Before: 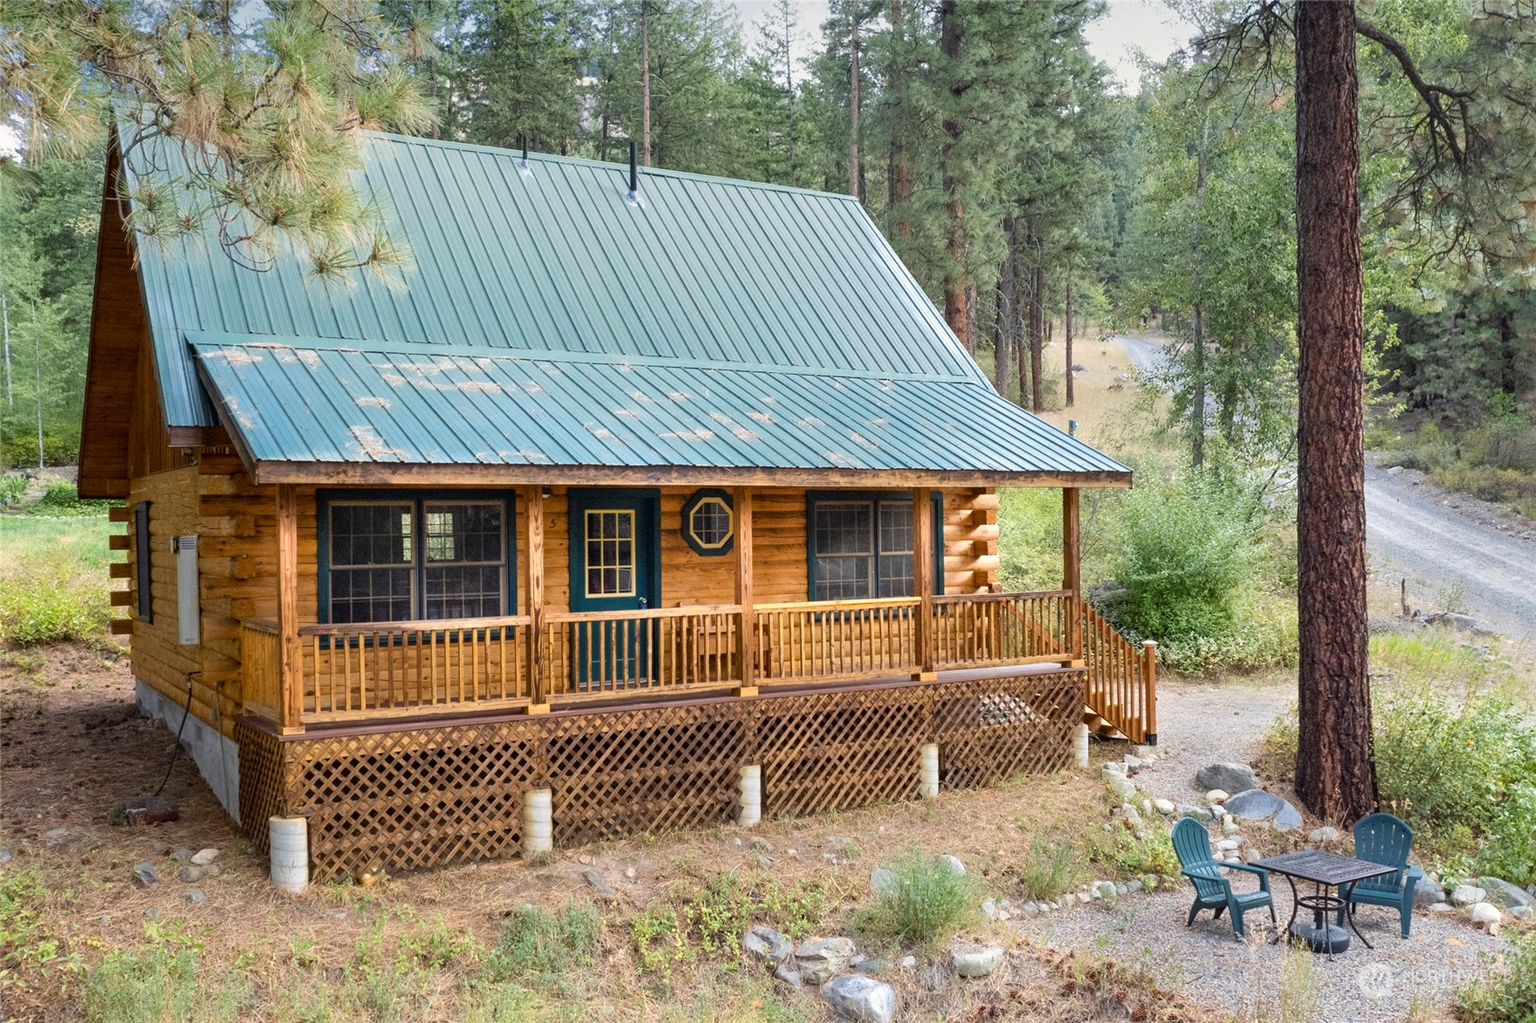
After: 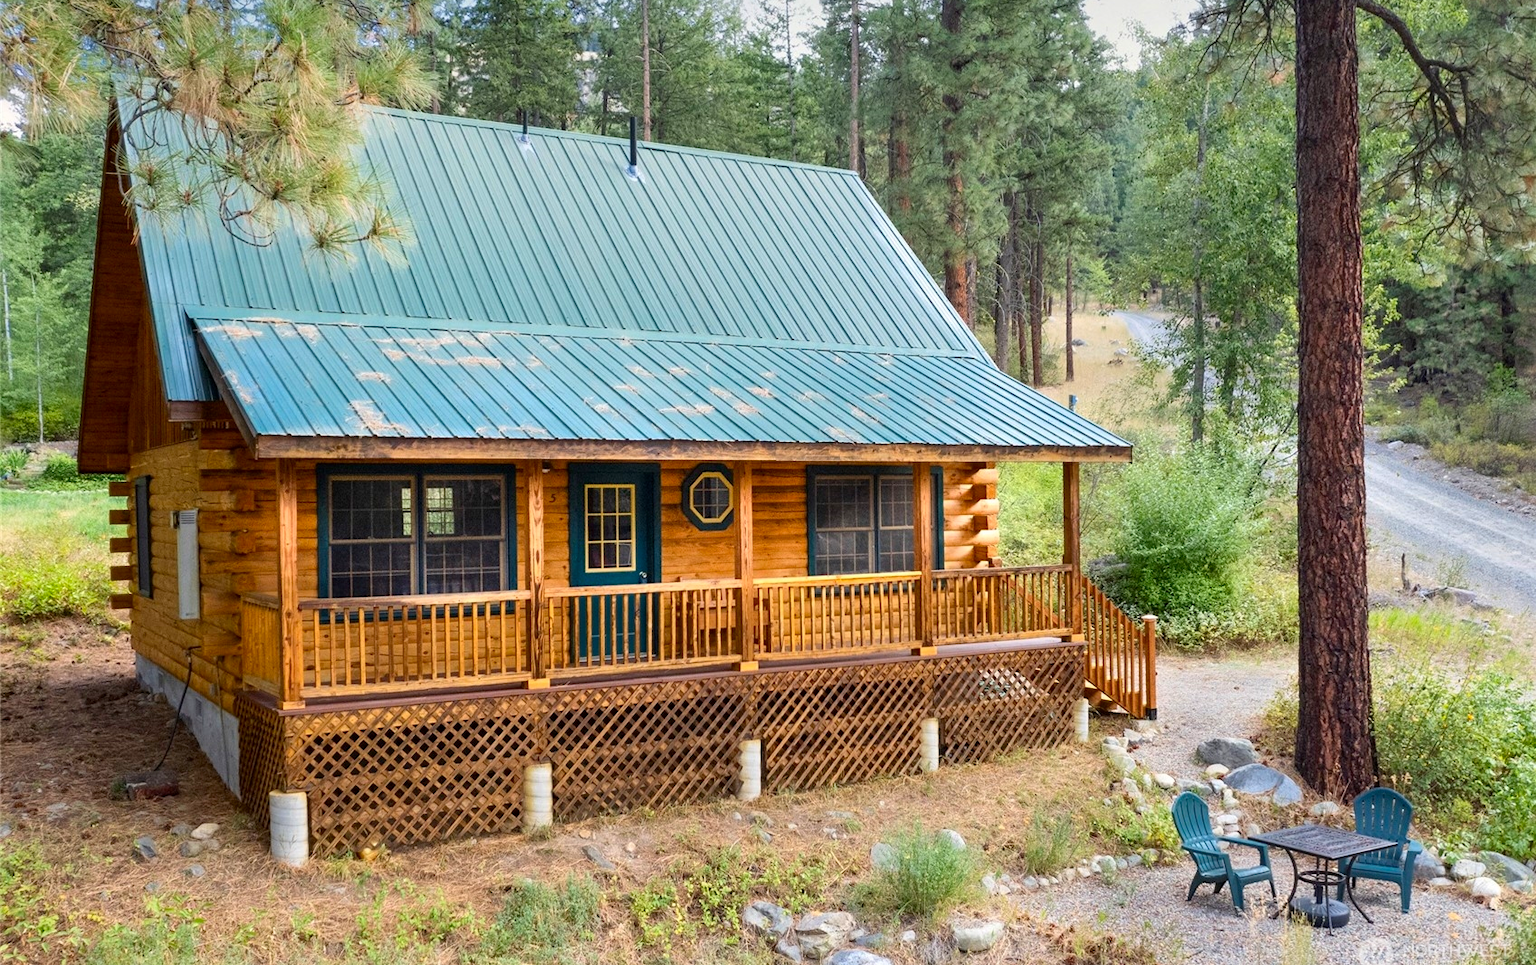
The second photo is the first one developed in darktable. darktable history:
crop and rotate: top 2.479%, bottom 3.018%
contrast brightness saturation: contrast 0.09, saturation 0.28
